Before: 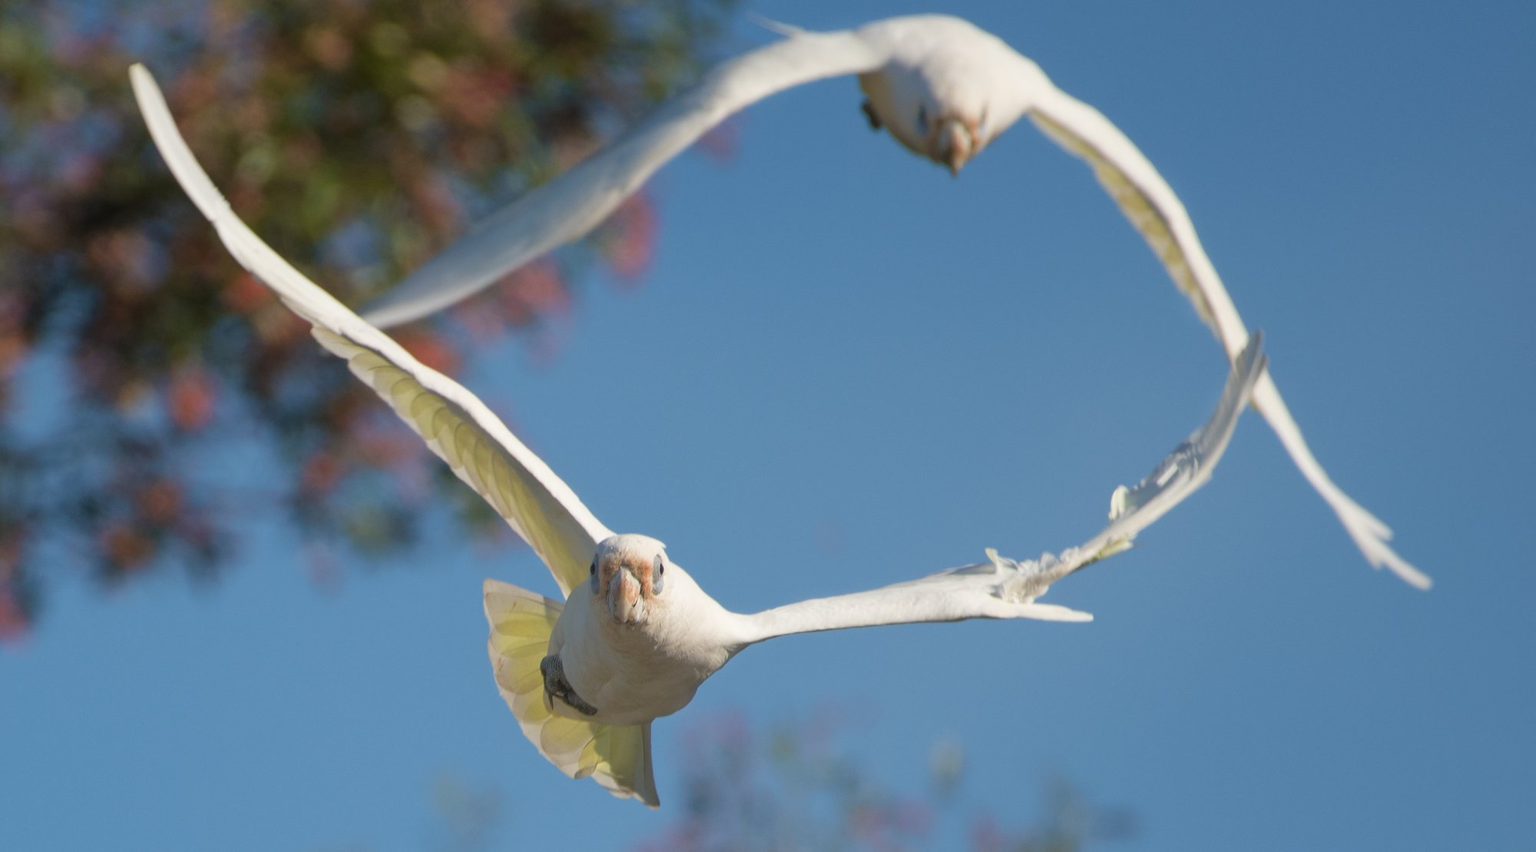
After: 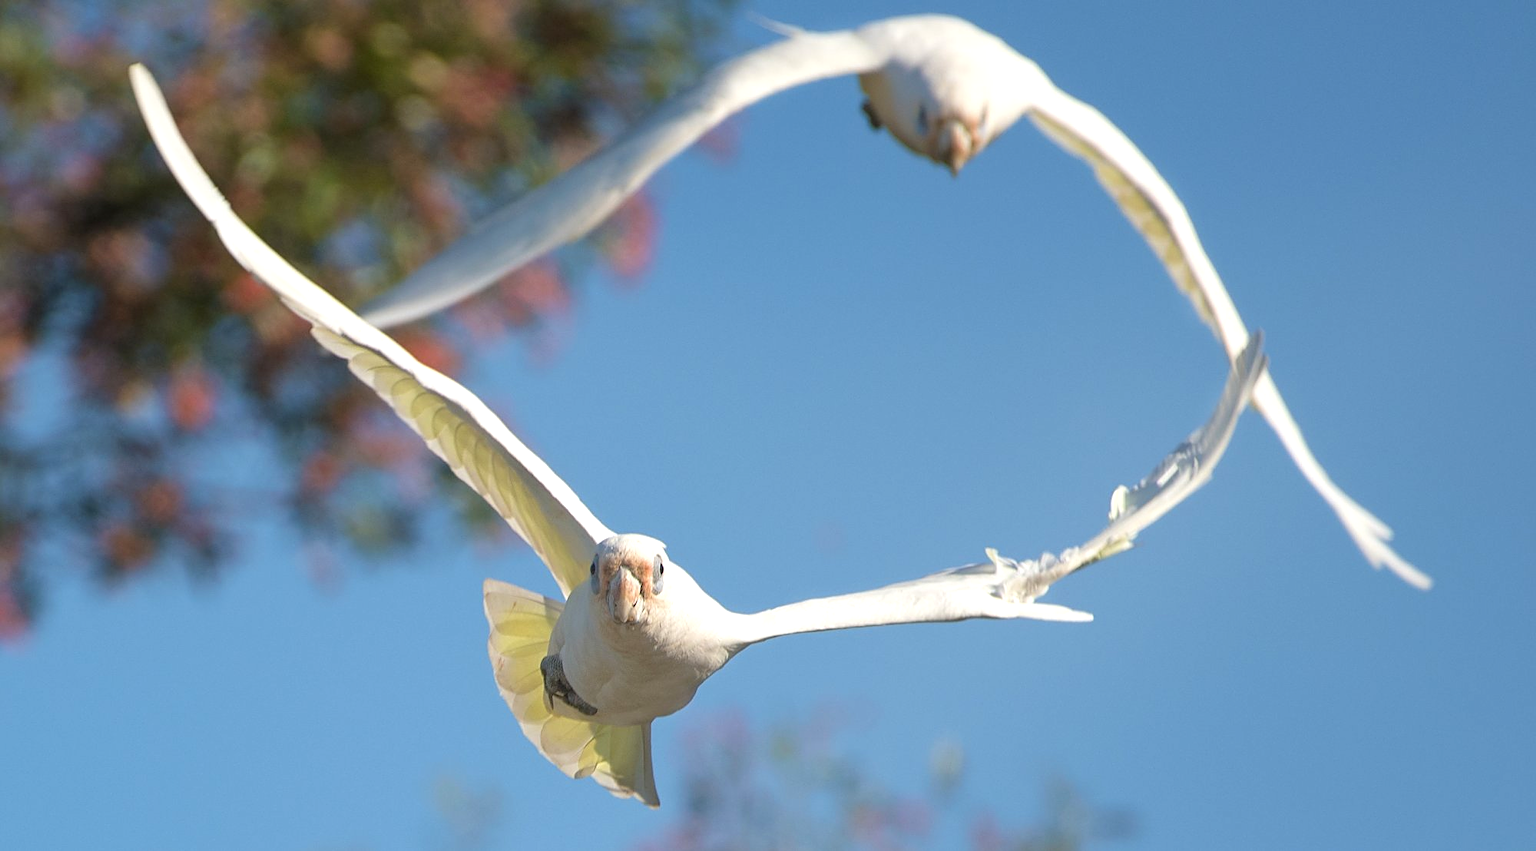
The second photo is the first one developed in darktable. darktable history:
exposure: black level correction 0.001, exposure 0.498 EV, compensate highlight preservation false
sharpen: on, module defaults
